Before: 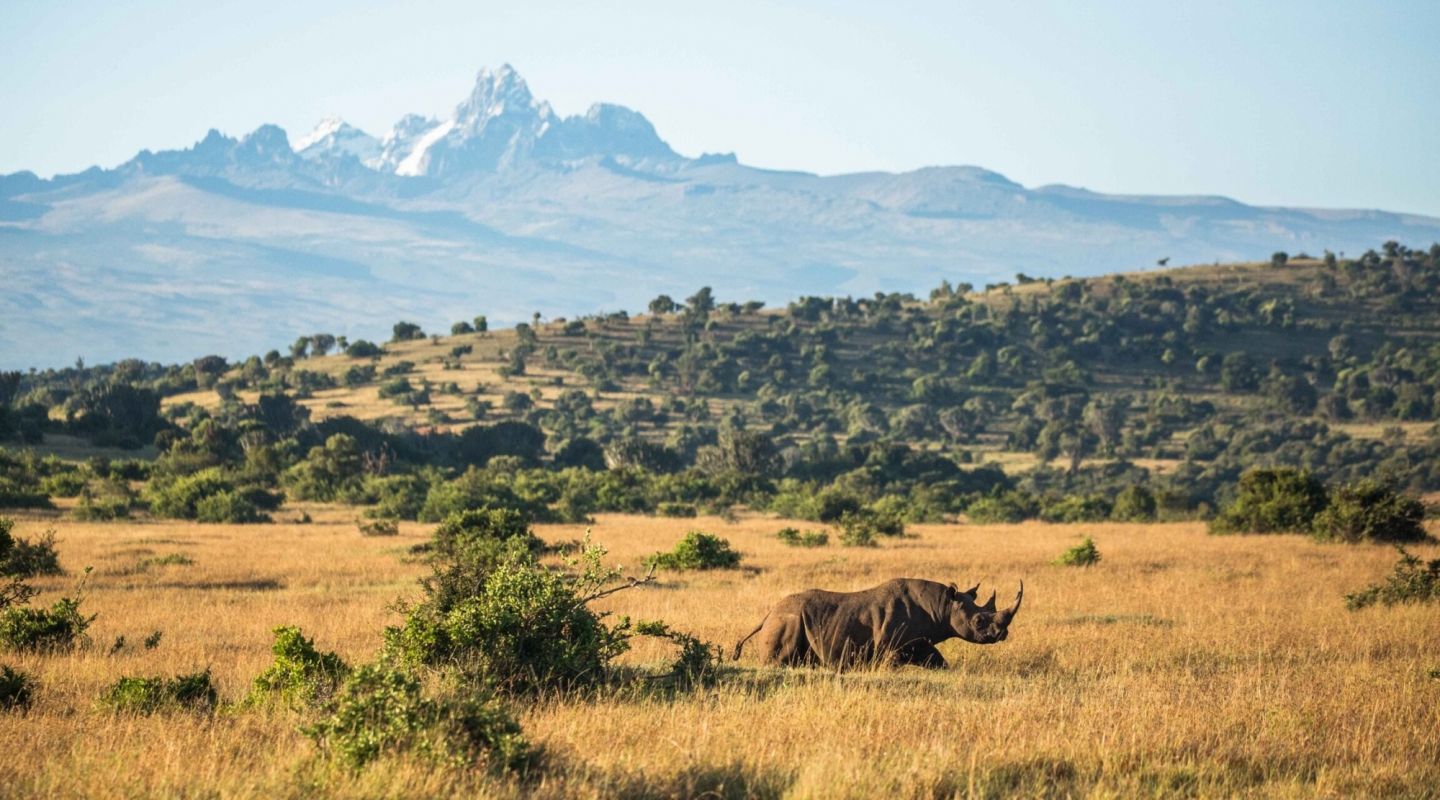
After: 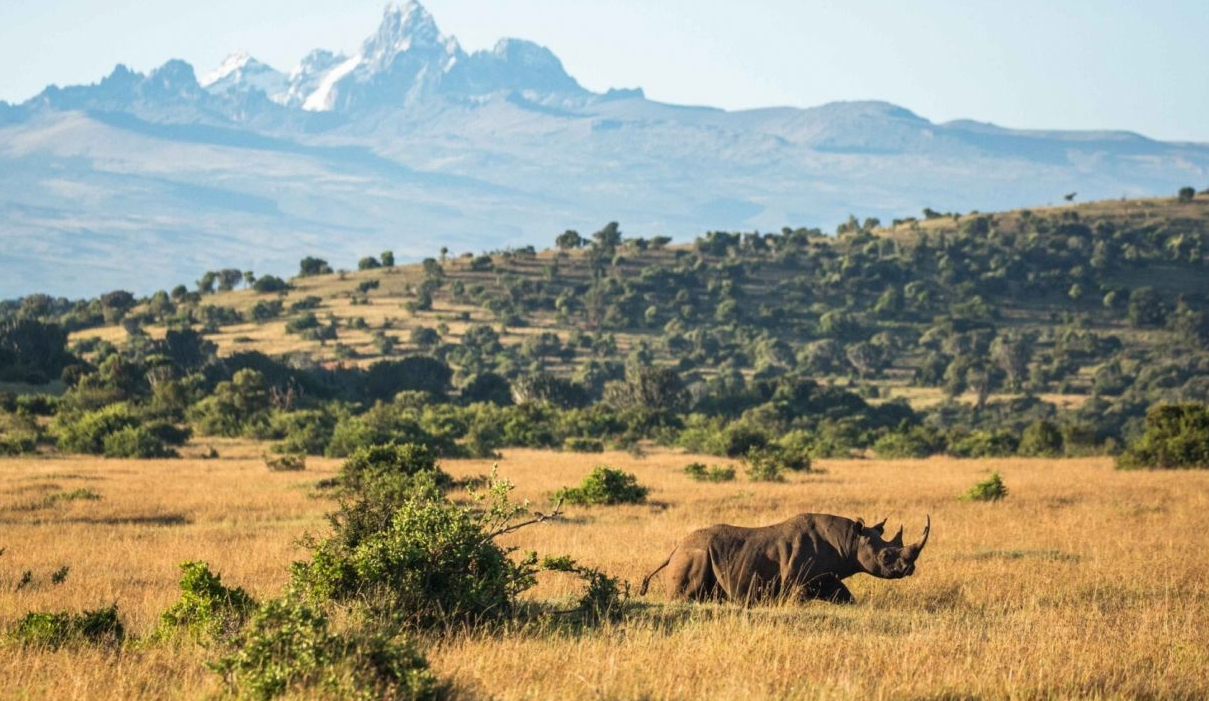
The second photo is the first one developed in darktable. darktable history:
crop: left 6.462%, top 8.25%, right 9.529%, bottom 4.103%
exposure: compensate highlight preservation false
